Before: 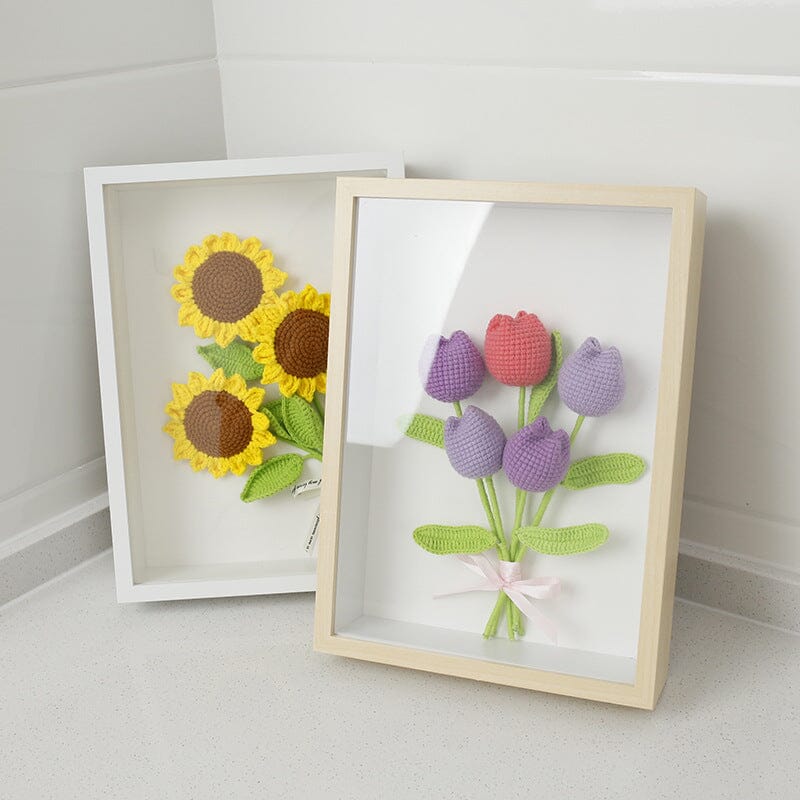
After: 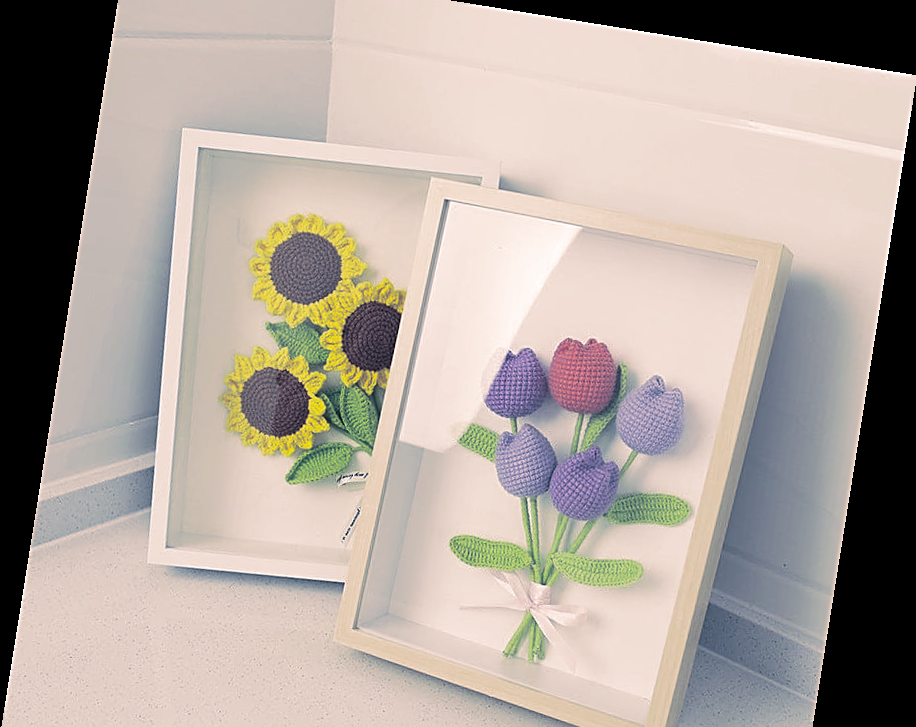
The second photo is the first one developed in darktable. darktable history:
crop and rotate: top 5.667%, bottom 14.937%
sharpen: on, module defaults
vibrance: on, module defaults
white balance: red 0.967, blue 1.049
split-toning: shadows › hue 226.8°, shadows › saturation 0.56, highlights › hue 28.8°, balance -40, compress 0%
rotate and perspective: rotation 9.12°, automatic cropping off
